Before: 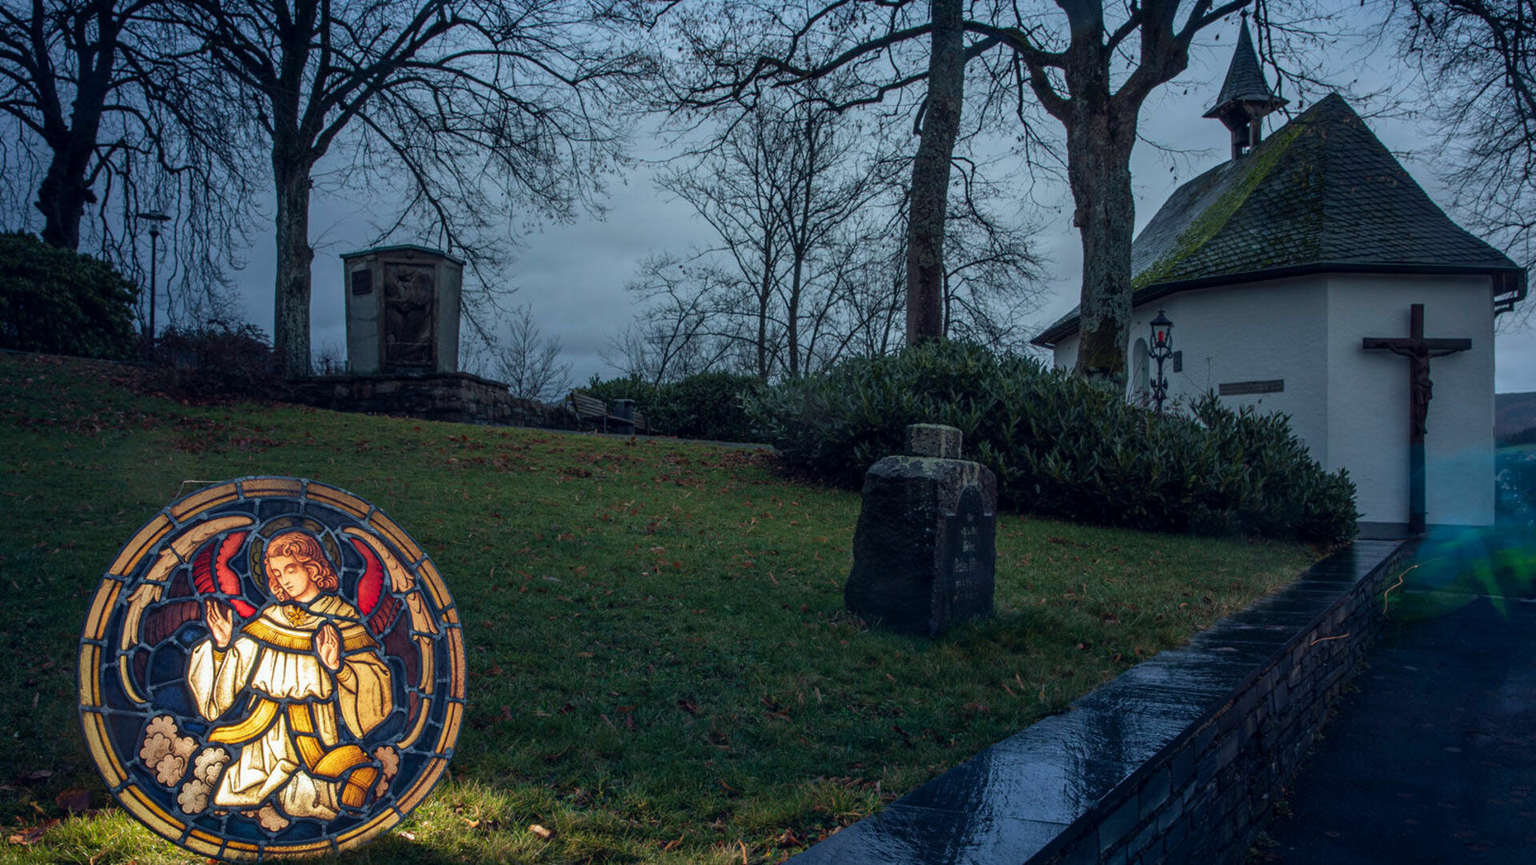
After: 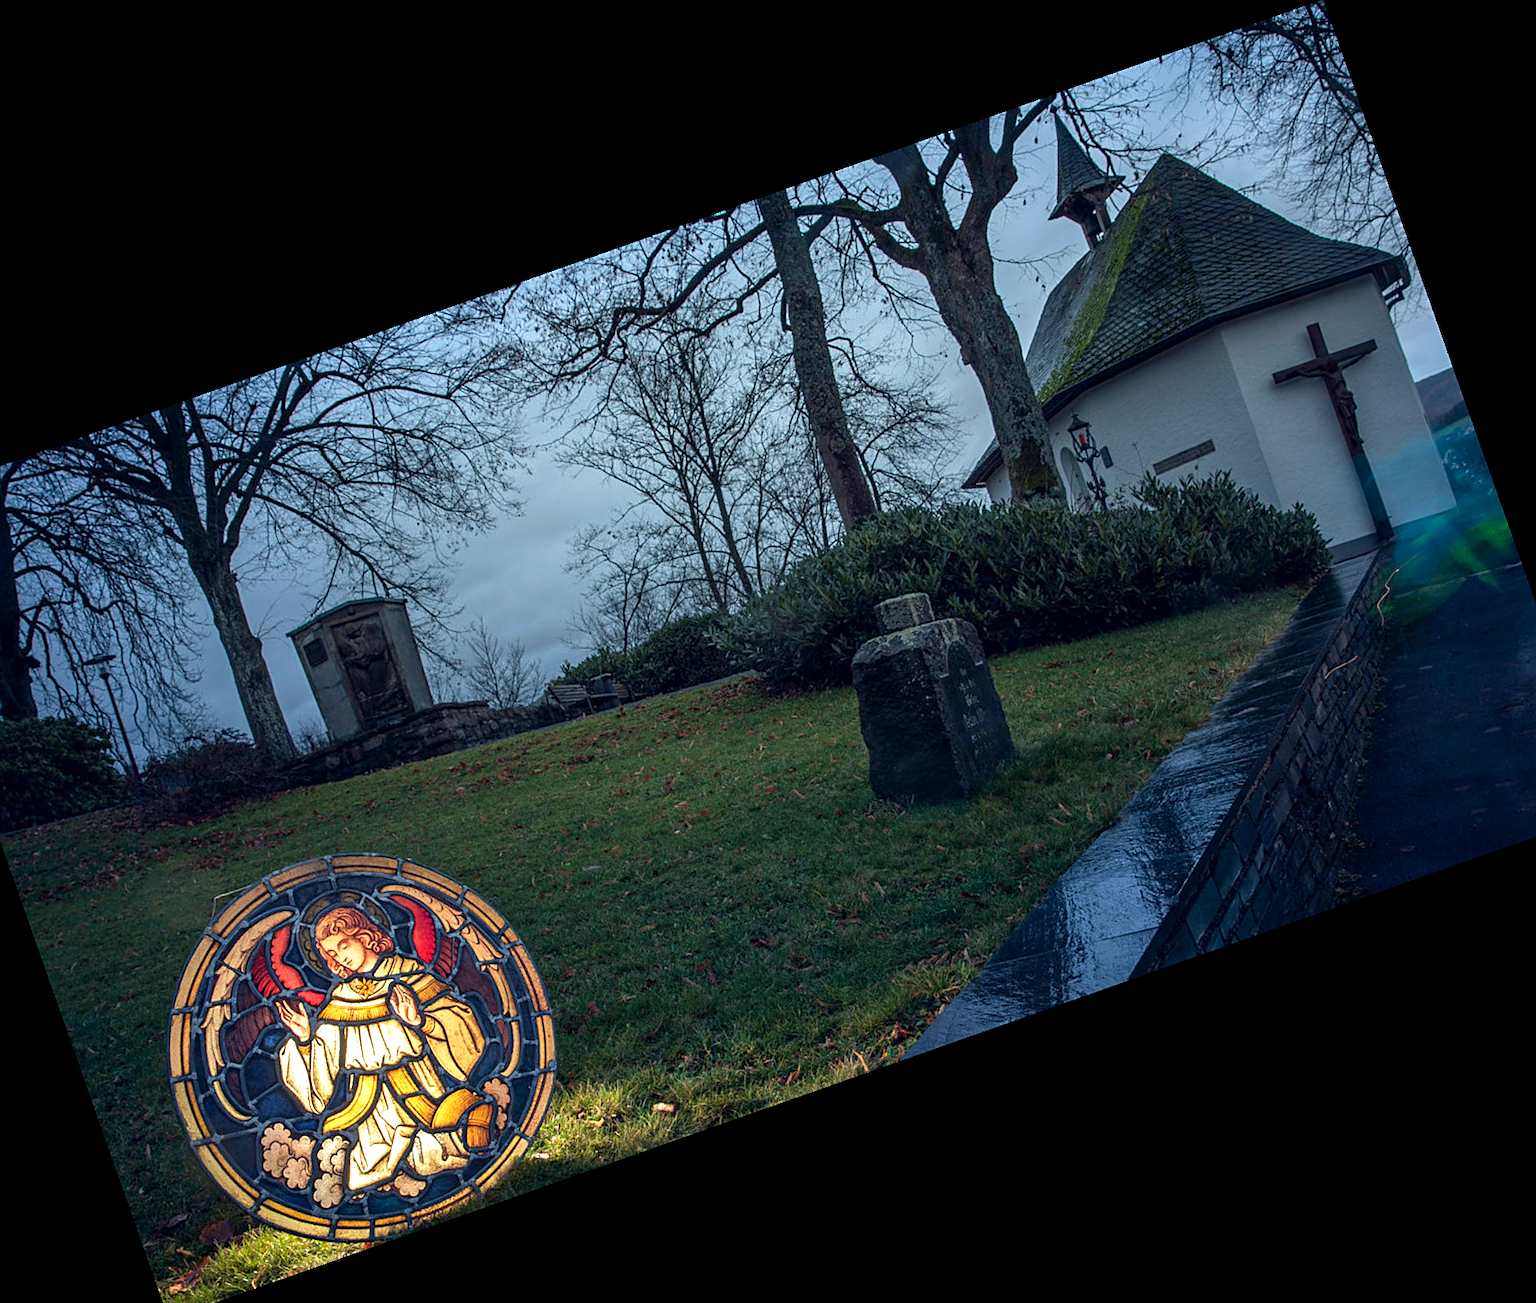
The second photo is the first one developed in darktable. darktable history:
sharpen: on, module defaults
exposure: black level correction 0.001, exposure 0.5 EV, compensate exposure bias true, compensate highlight preservation false
crop and rotate: angle 19.43°, left 6.812%, right 4.125%, bottom 1.087%
